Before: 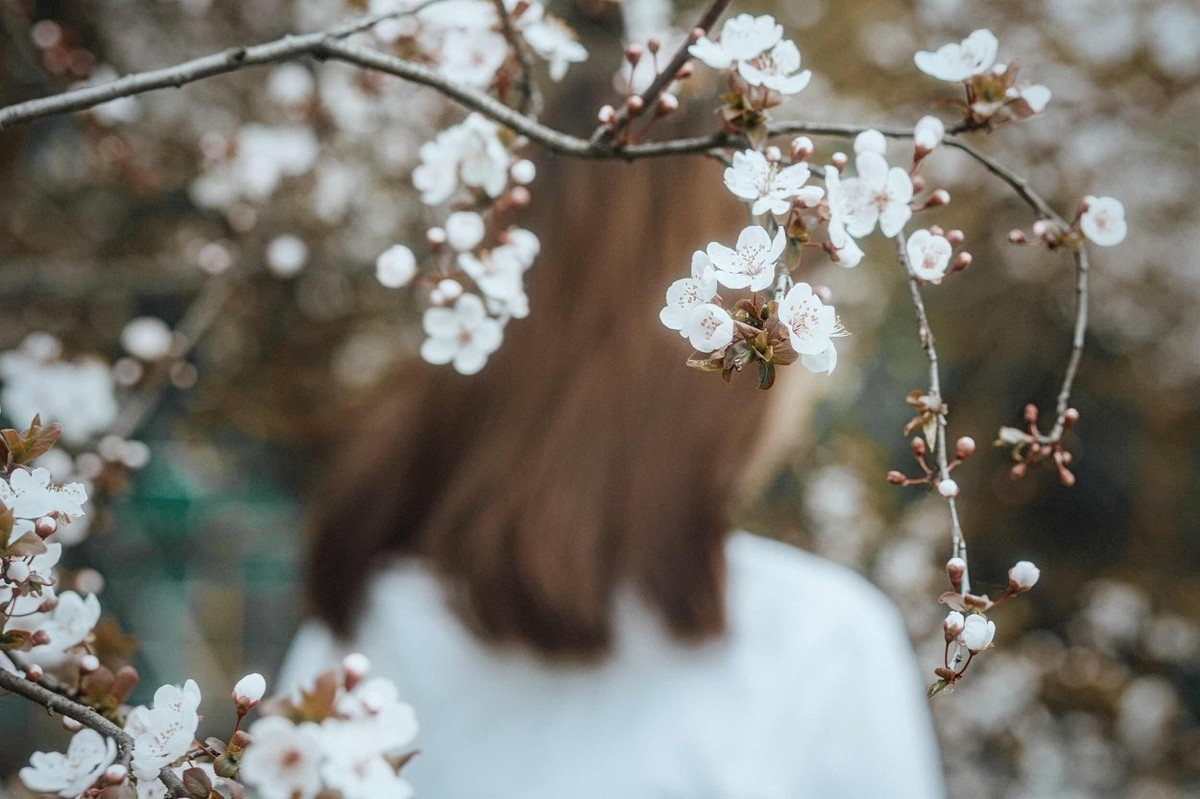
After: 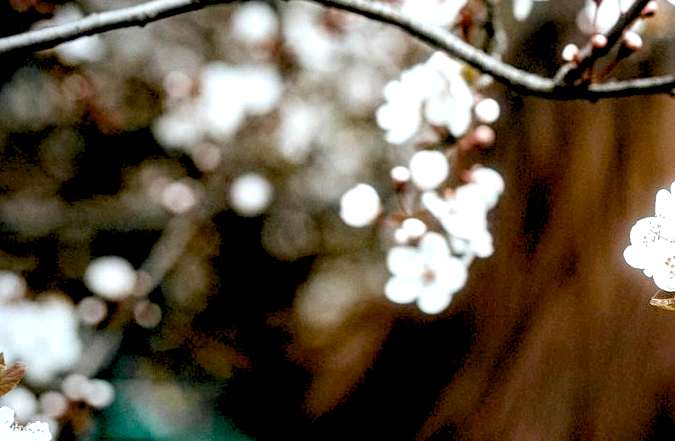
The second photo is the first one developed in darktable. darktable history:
exposure: black level correction 0.042, exposure 0.5 EV, compensate highlight preservation false
levels: black 8.51%, levels [0.062, 0.494, 0.925]
crop and rotate: left 3.031%, top 7.695%, right 40.691%, bottom 37.001%
